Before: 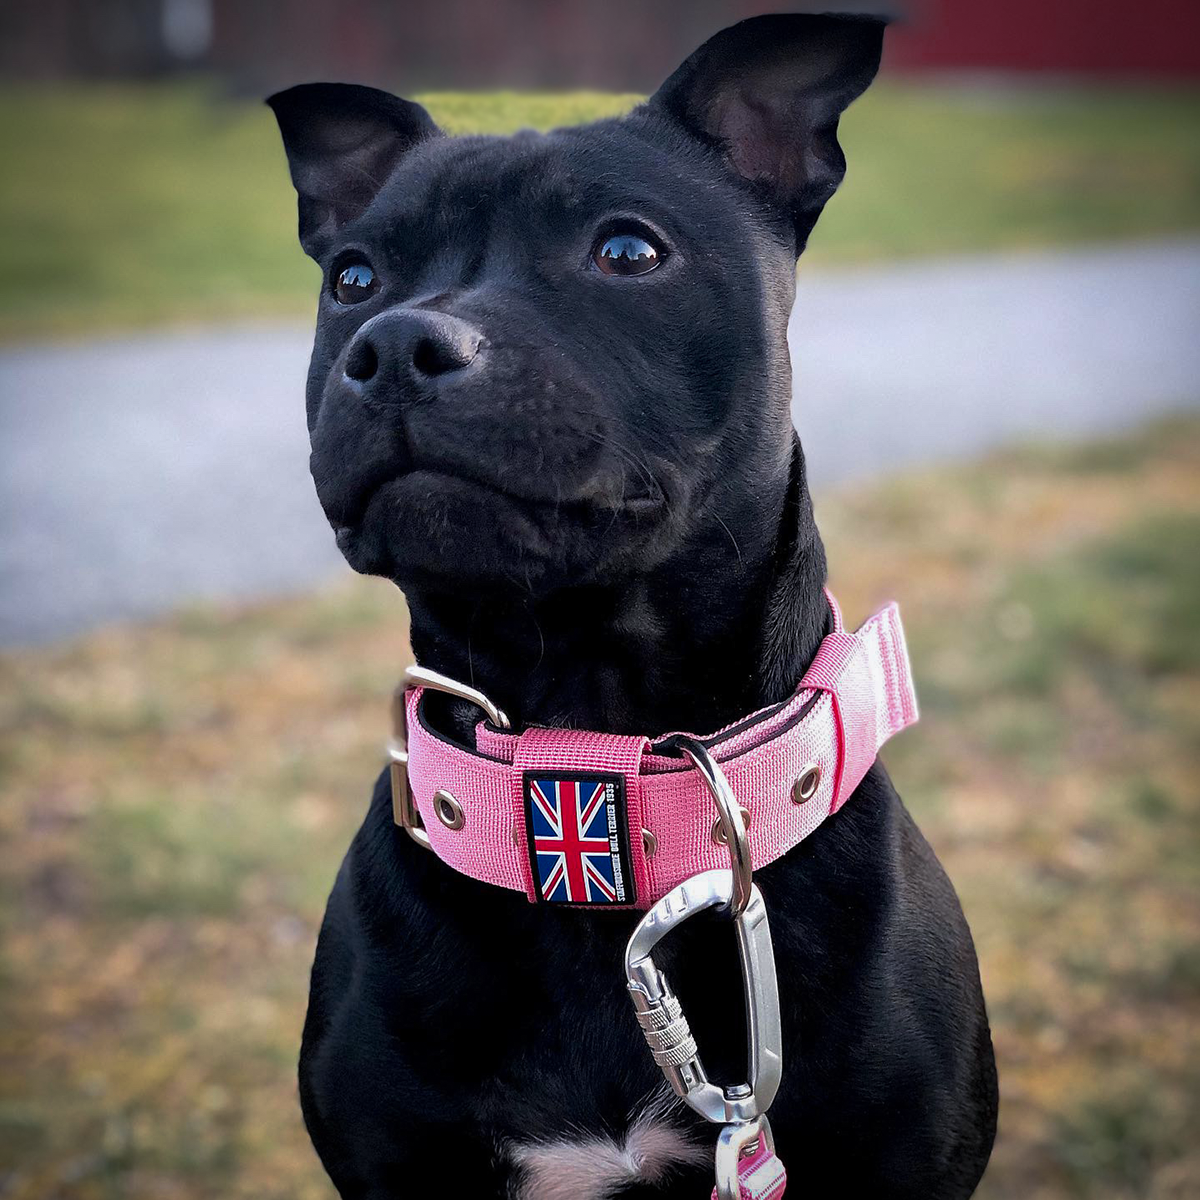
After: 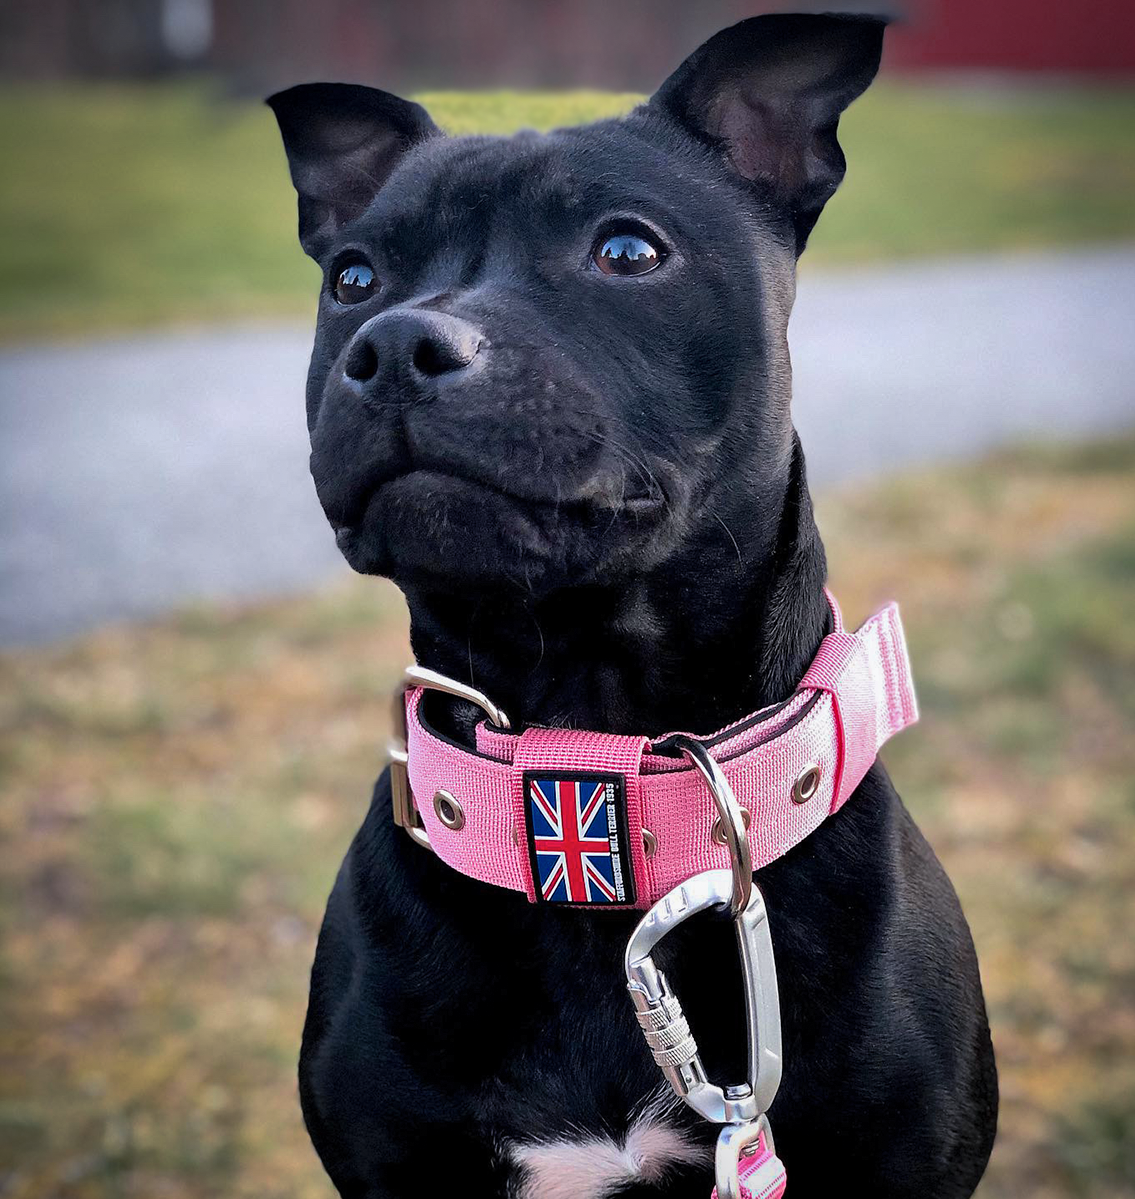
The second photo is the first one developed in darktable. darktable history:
crop and rotate: right 5.386%
shadows and highlights: low approximation 0.01, soften with gaussian
tone equalizer: mask exposure compensation -0.515 EV
